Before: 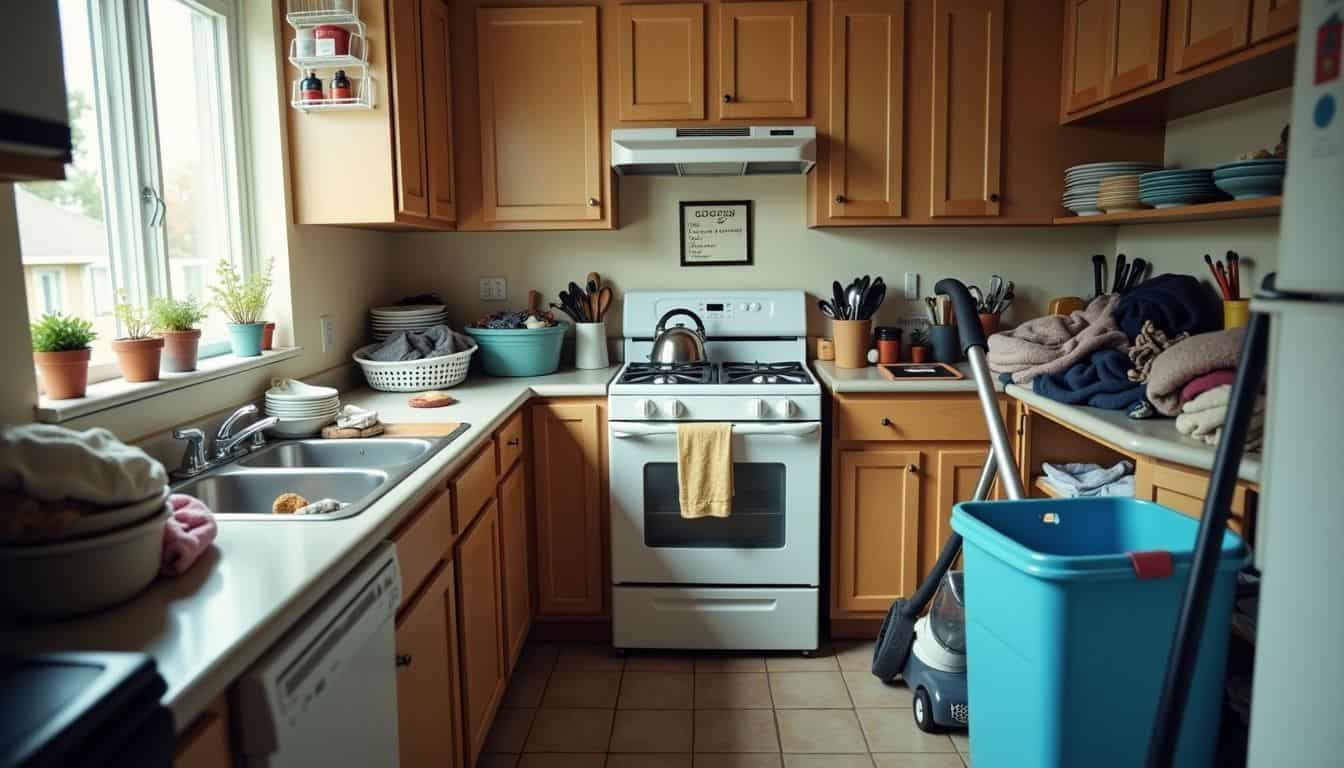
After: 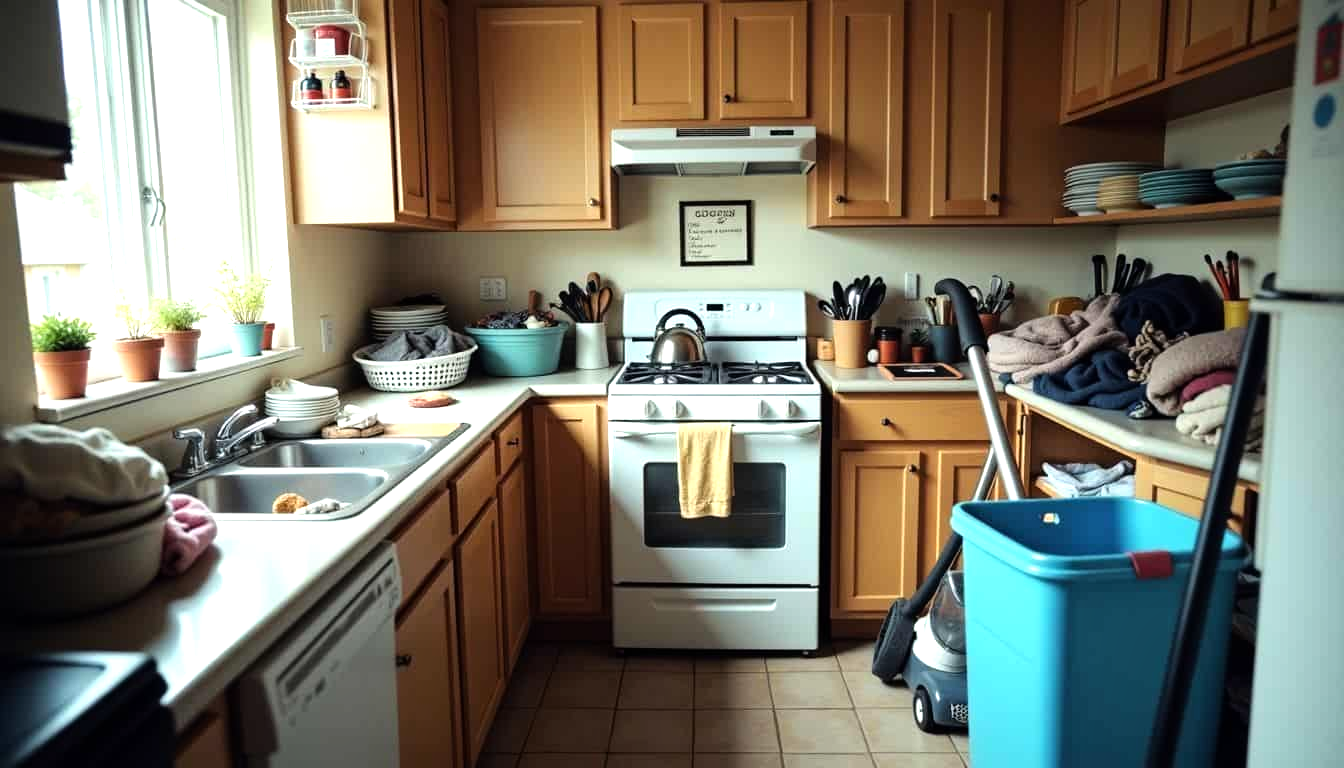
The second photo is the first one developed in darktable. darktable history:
tone equalizer: -8 EV -0.76 EV, -7 EV -0.684 EV, -6 EV -0.562 EV, -5 EV -0.38 EV, -3 EV 0.402 EV, -2 EV 0.6 EV, -1 EV 0.697 EV, +0 EV 0.762 EV, mask exposure compensation -0.485 EV
